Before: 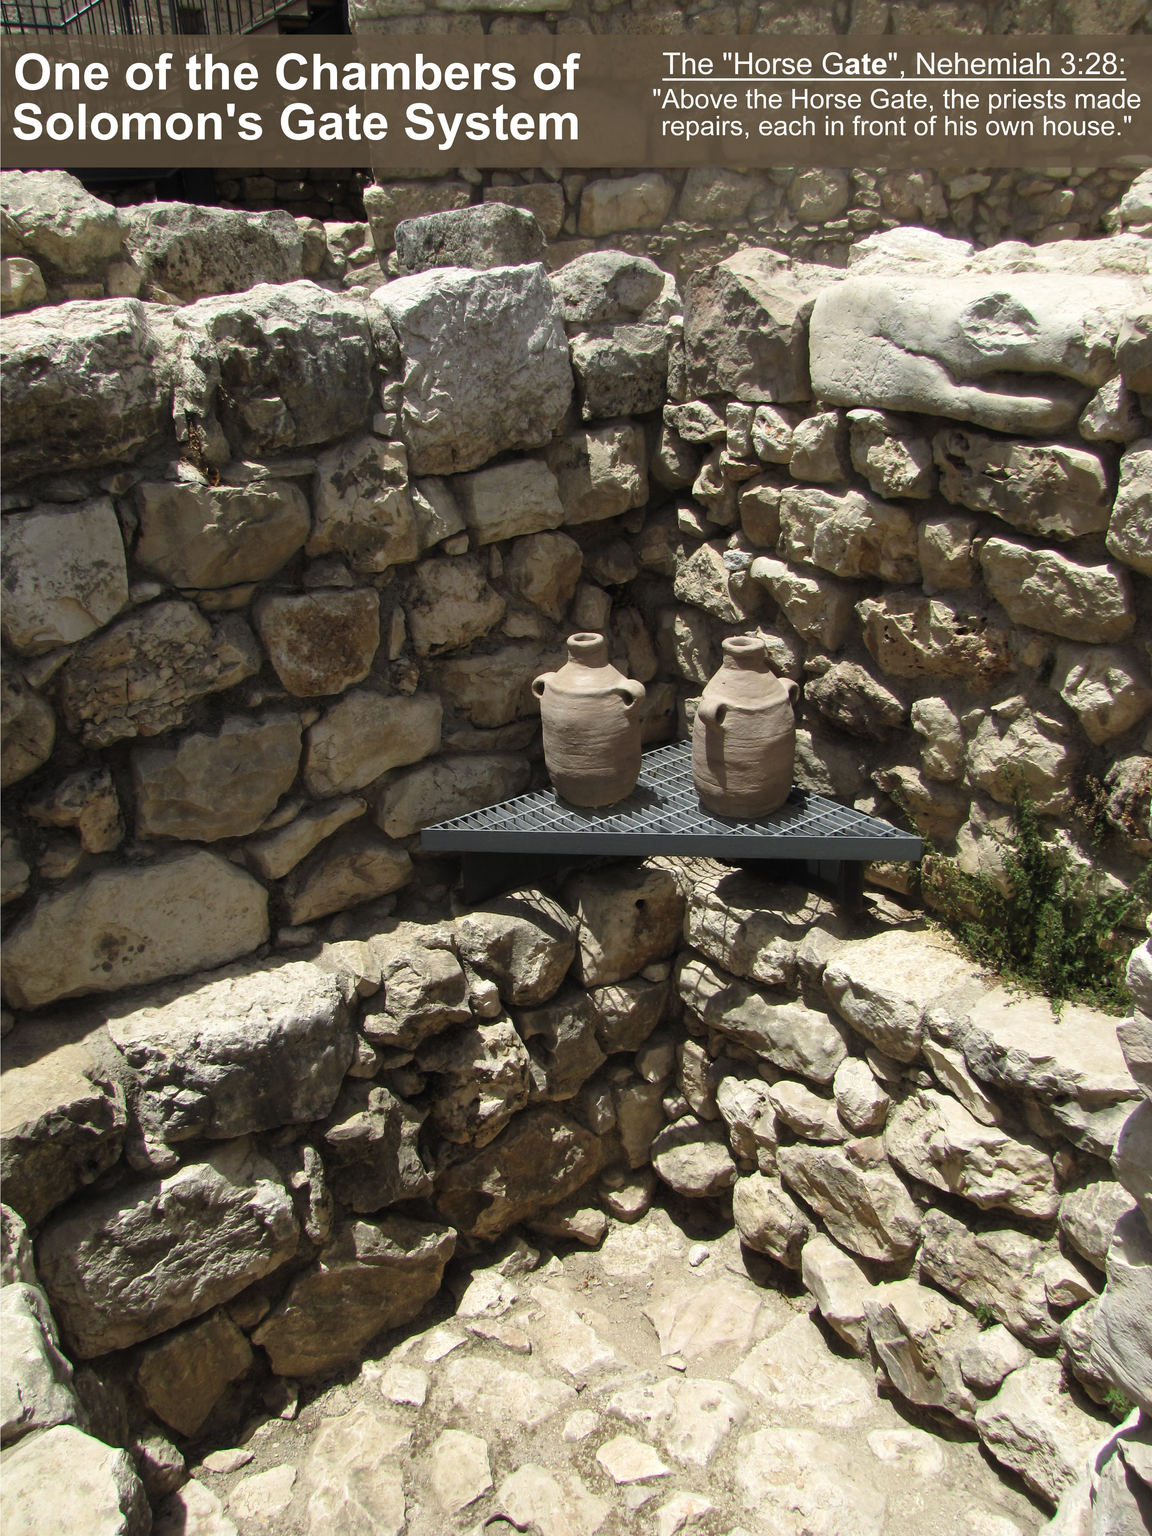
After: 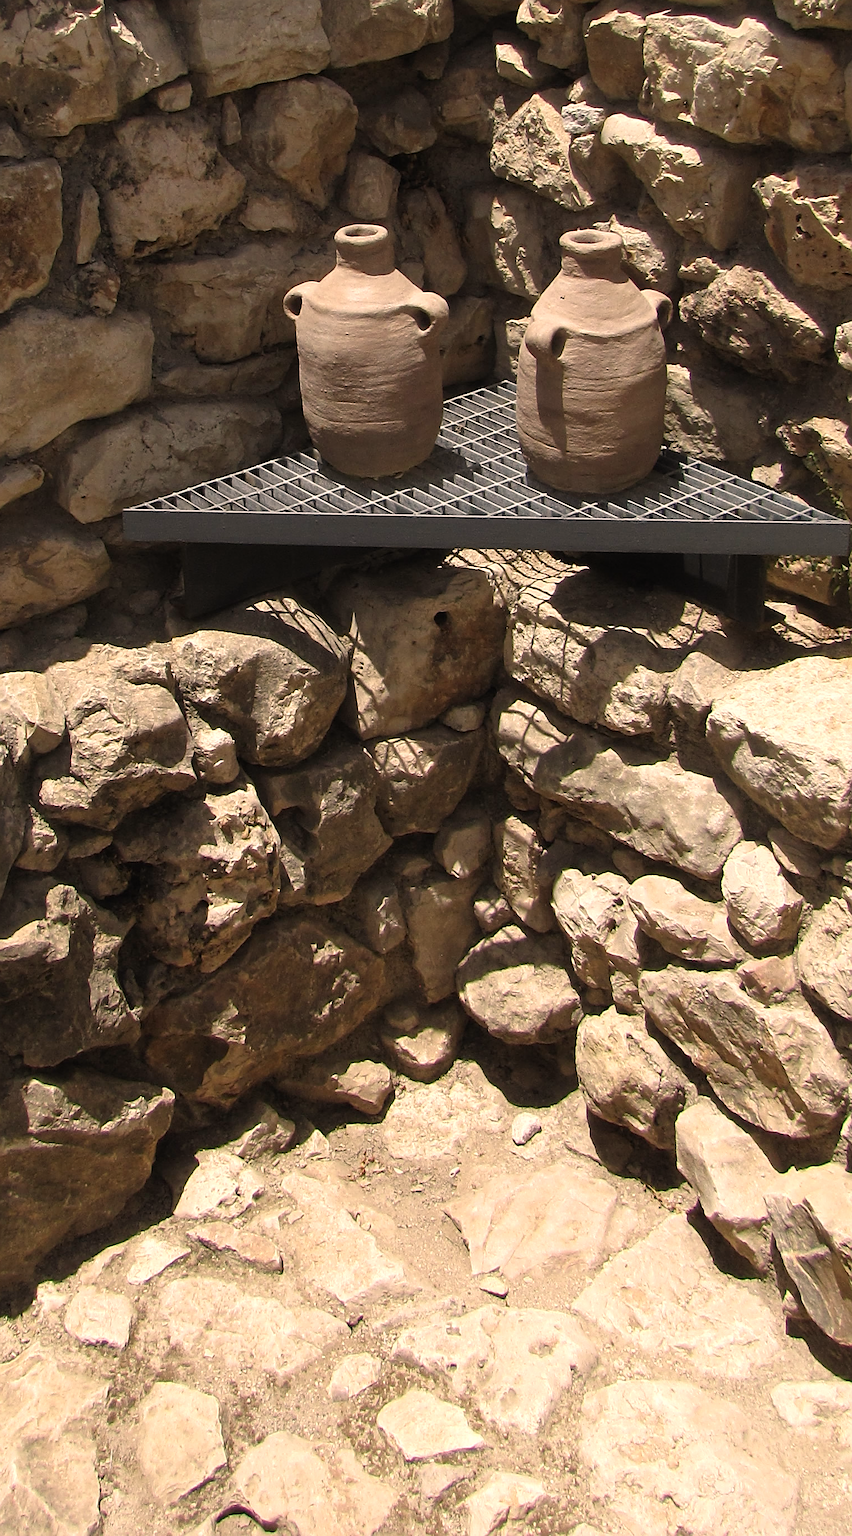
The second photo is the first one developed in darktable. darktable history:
crop and rotate: left 29.237%, top 31.152%, right 19.807%
white balance: red 1.127, blue 0.943
sharpen: amount 0.55
